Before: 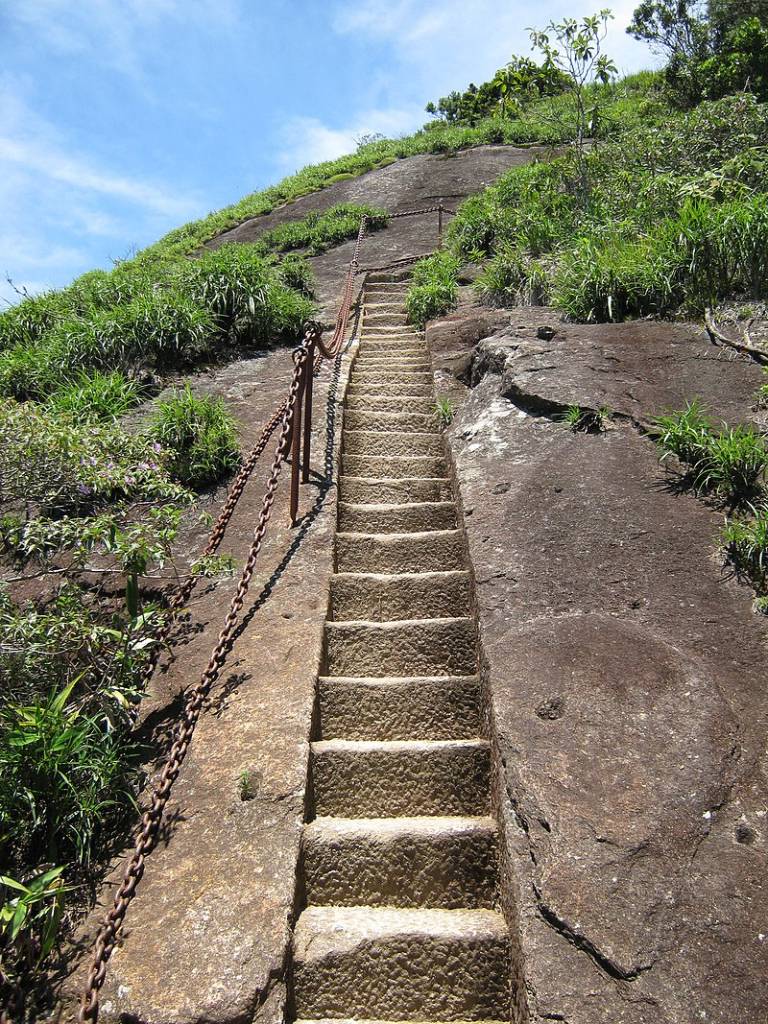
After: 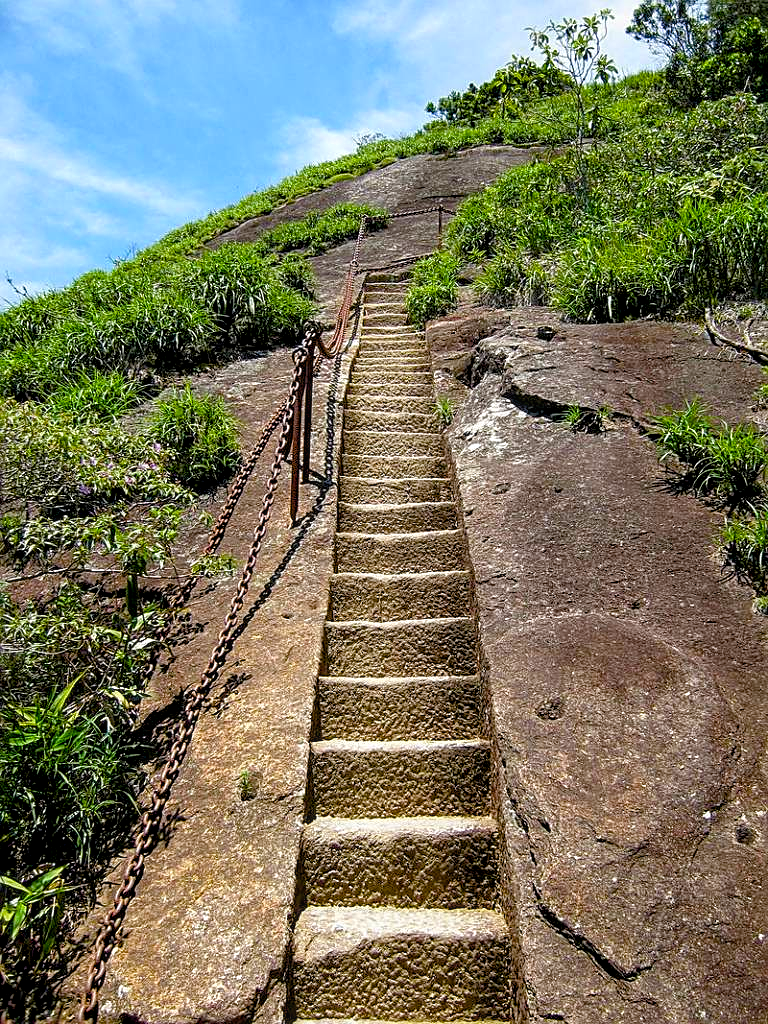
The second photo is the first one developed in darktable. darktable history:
color balance rgb: global offset › luminance -0.479%, linear chroma grading › global chroma 20.568%, perceptual saturation grading › global saturation 27.6%, perceptual saturation grading › highlights -24.839%, perceptual saturation grading › shadows 24.963%
local contrast: on, module defaults
exposure: black level correction 0.004, exposure 0.017 EV, compensate exposure bias true, compensate highlight preservation false
sharpen: on, module defaults
